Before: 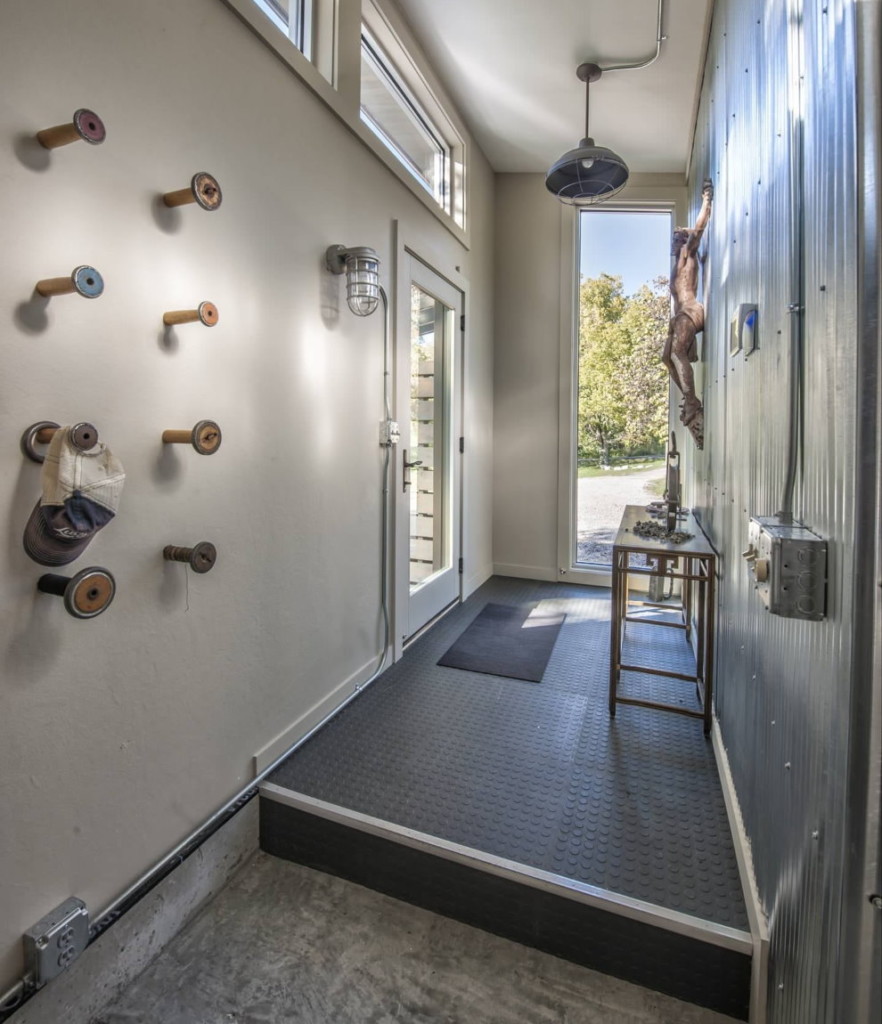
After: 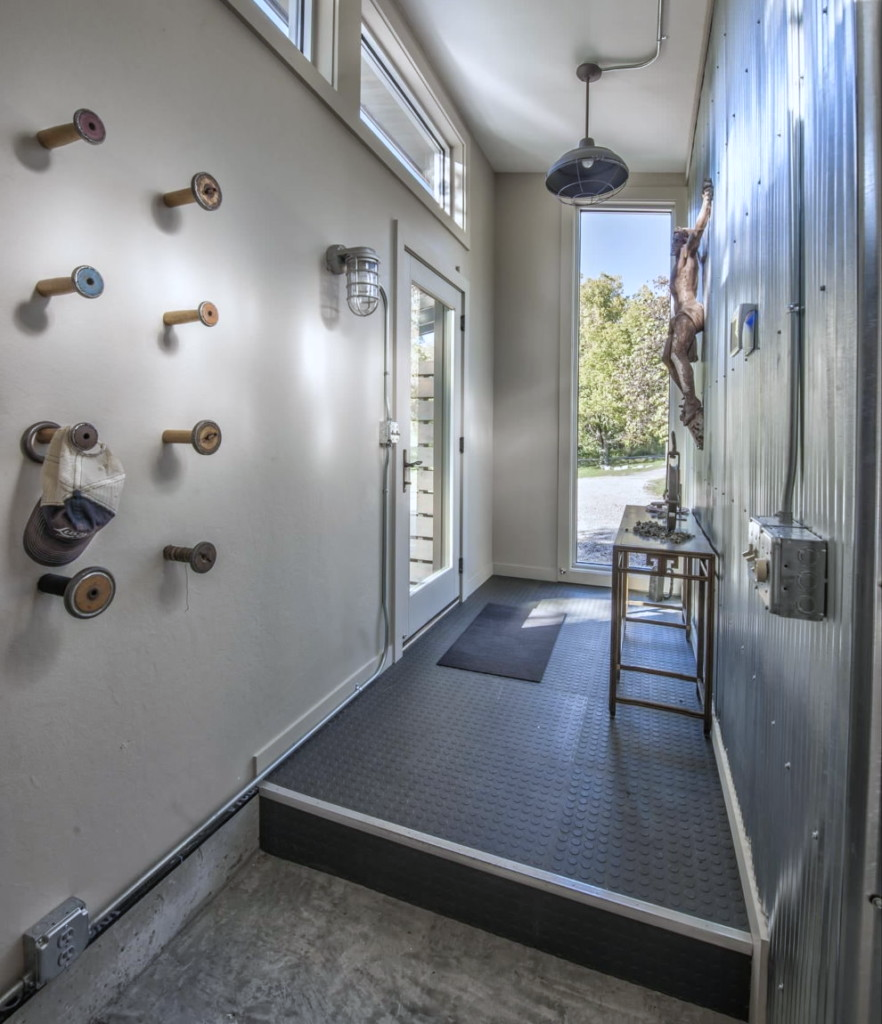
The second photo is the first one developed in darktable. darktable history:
white balance: red 0.967, blue 1.049
color zones: curves: ch1 [(0.113, 0.438) (0.75, 0.5)]; ch2 [(0.12, 0.526) (0.75, 0.5)]
